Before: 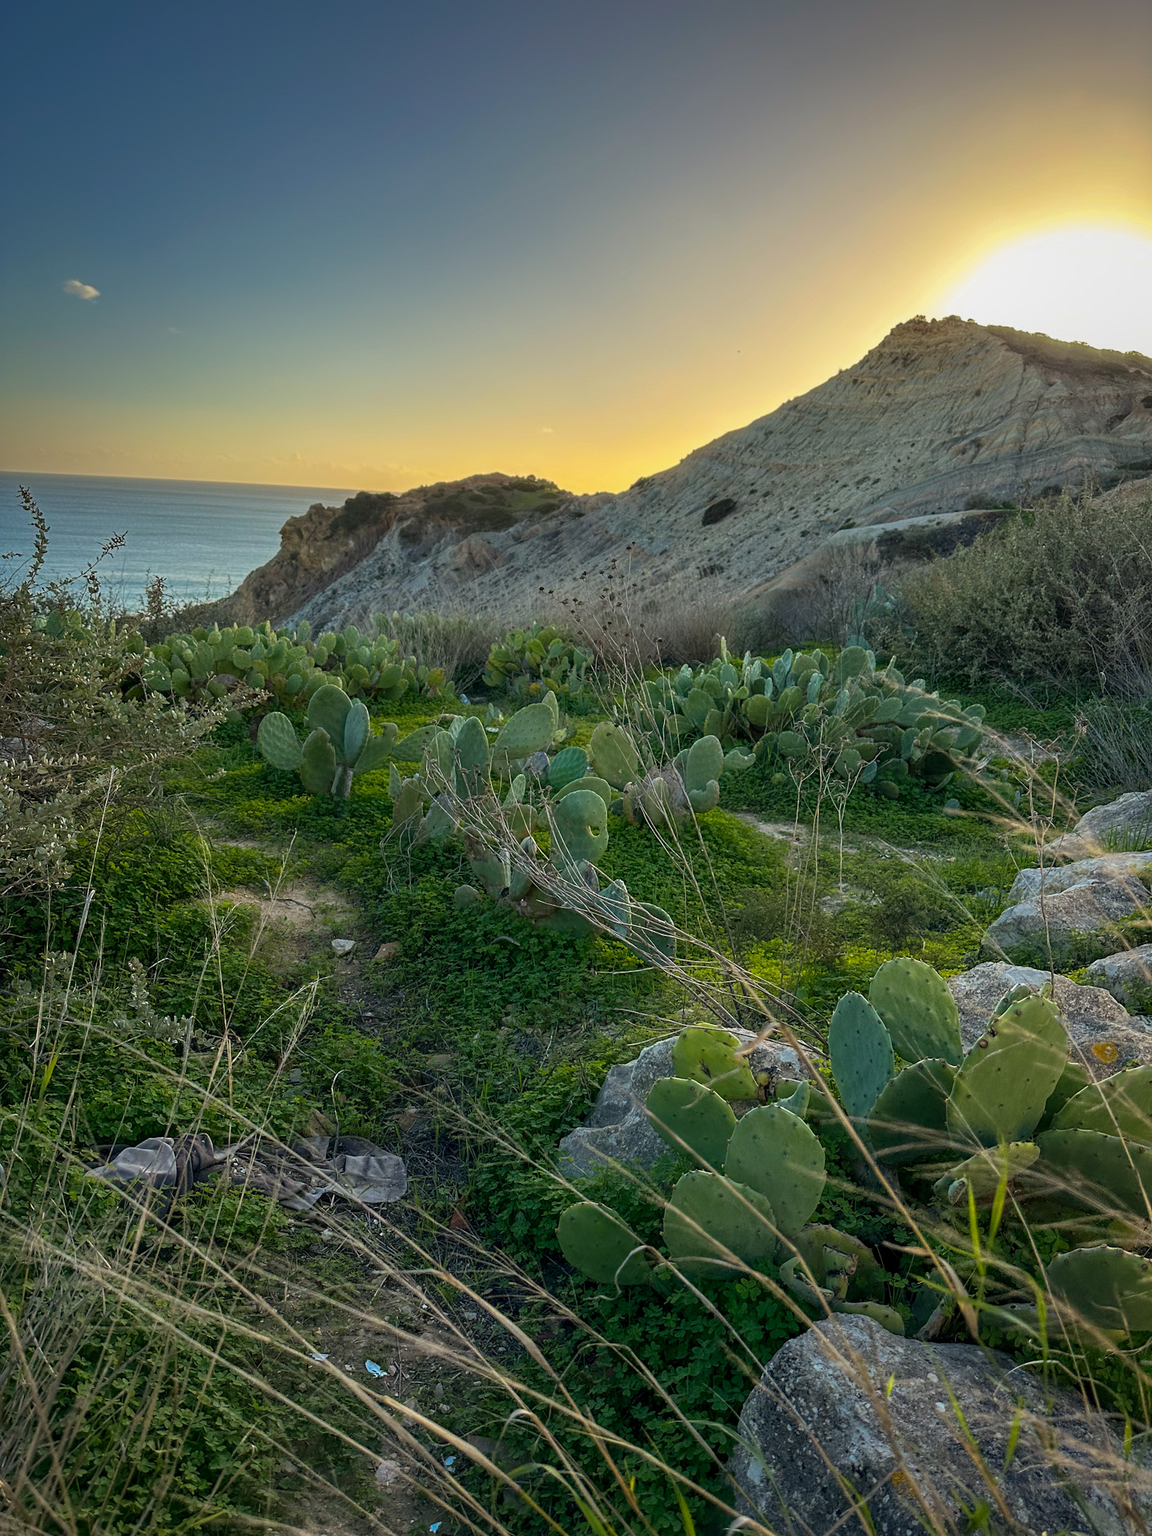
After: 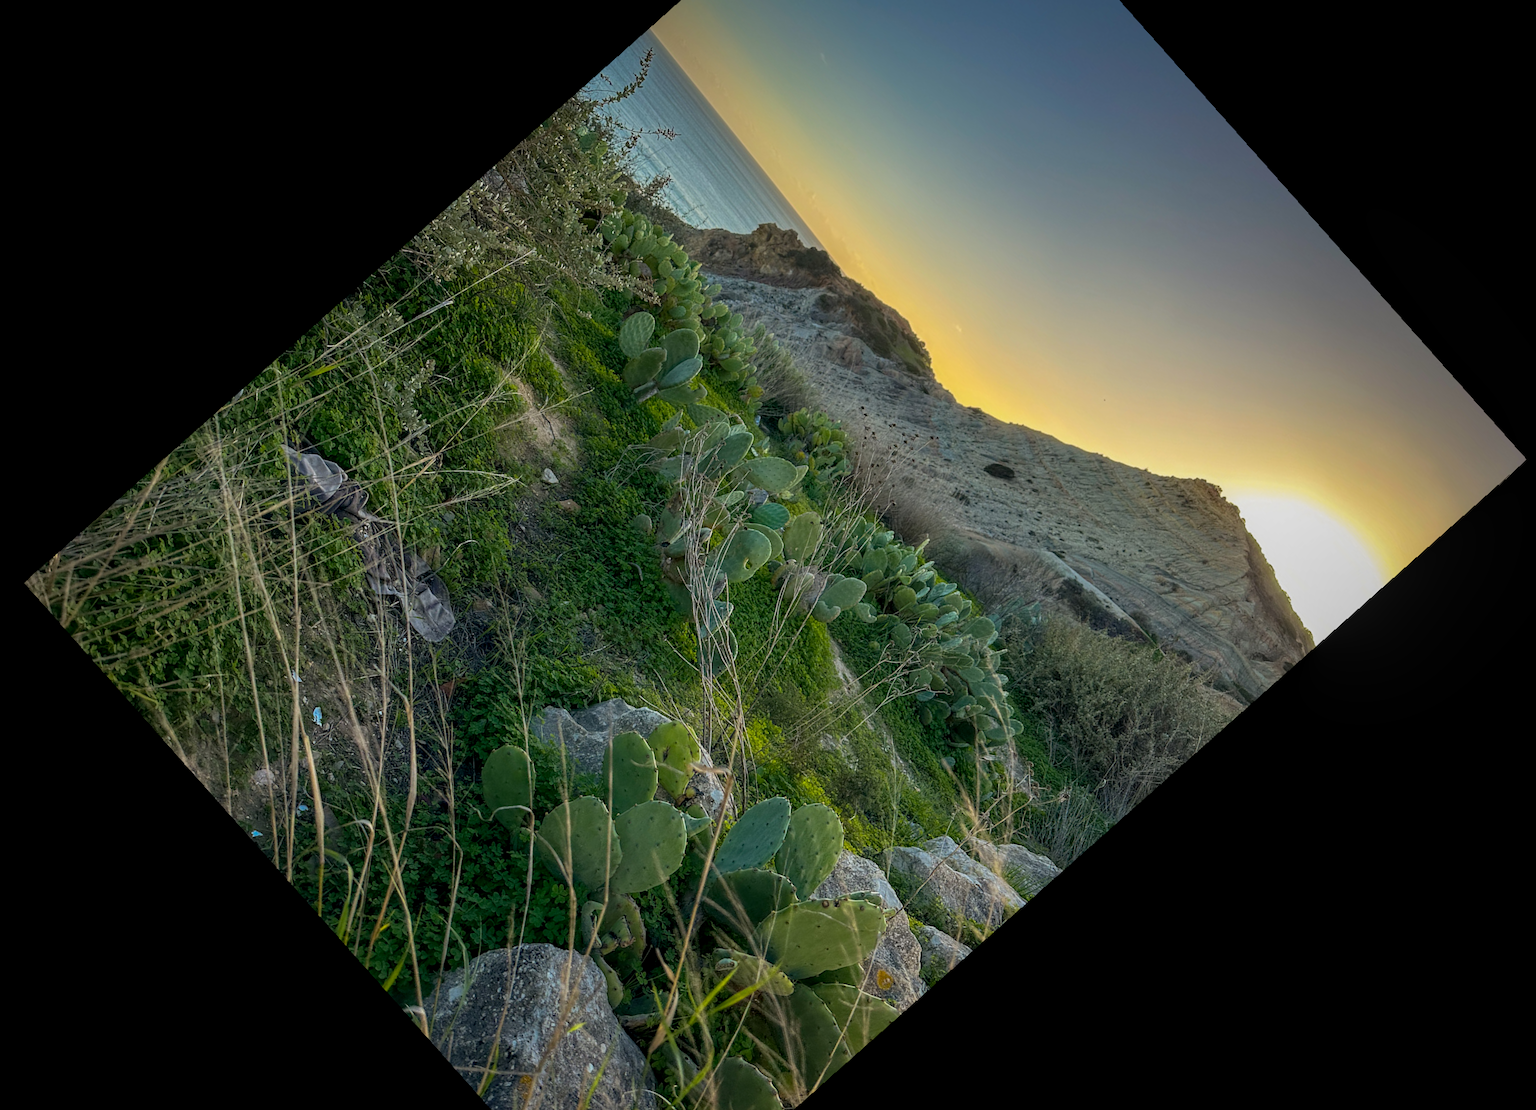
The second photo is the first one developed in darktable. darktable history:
rotate and perspective: rotation 2.17°, automatic cropping off
crop and rotate: angle -46.26°, top 16.234%, right 0.912%, bottom 11.704%
local contrast: detail 110%
exposure: black level correction 0.001, compensate highlight preservation false
